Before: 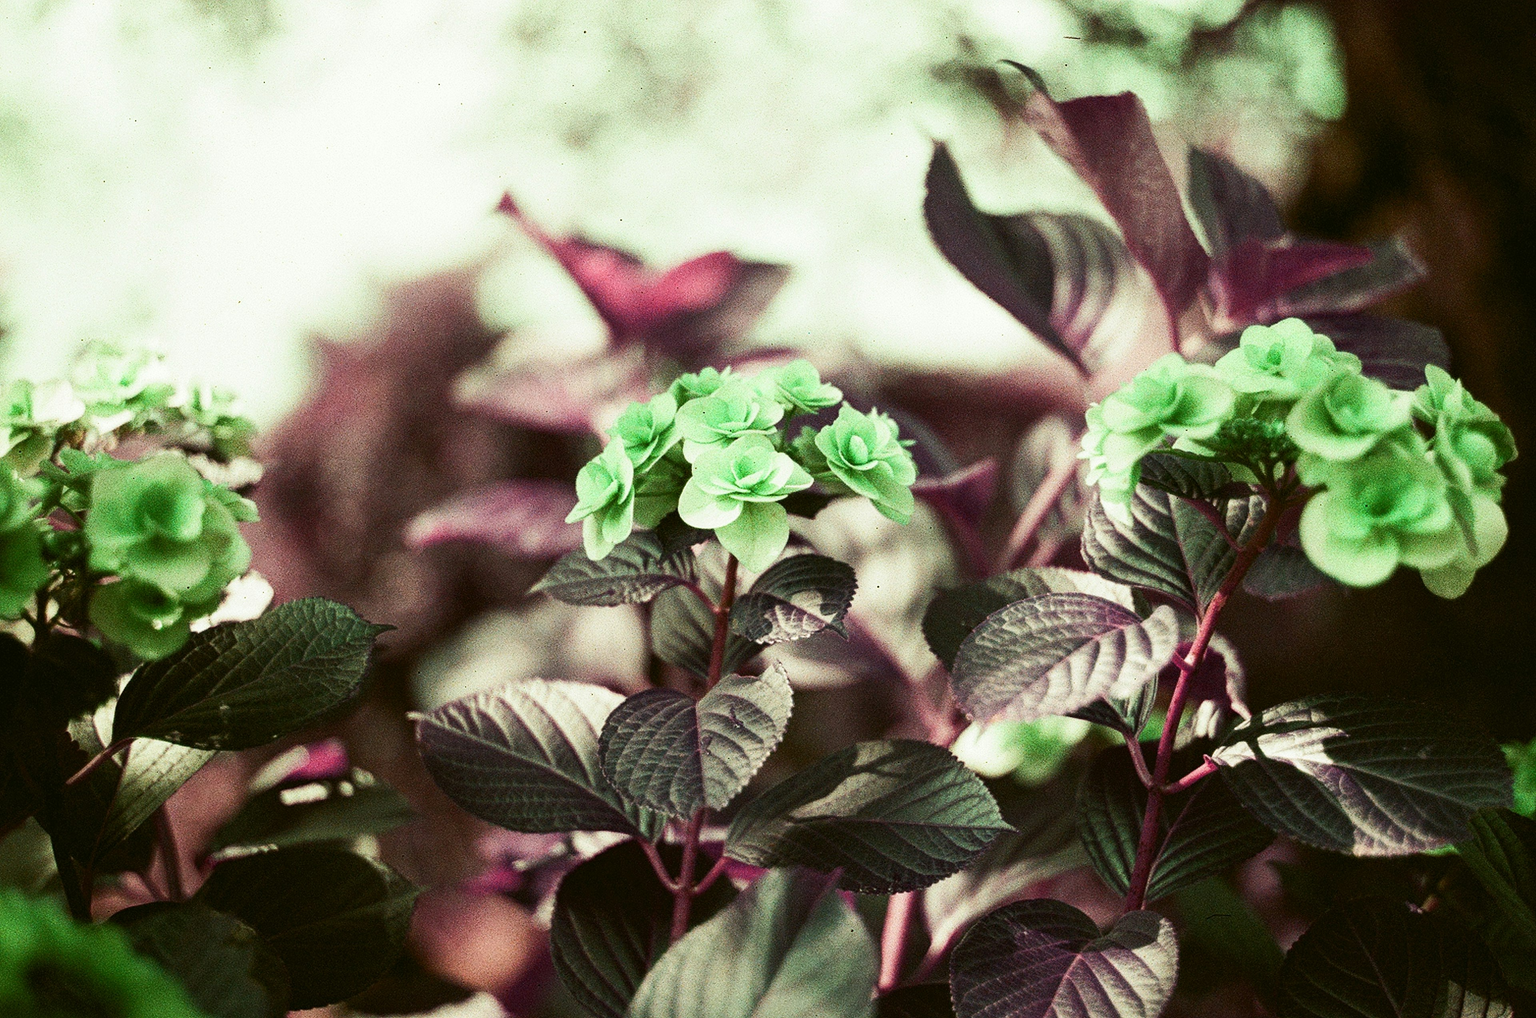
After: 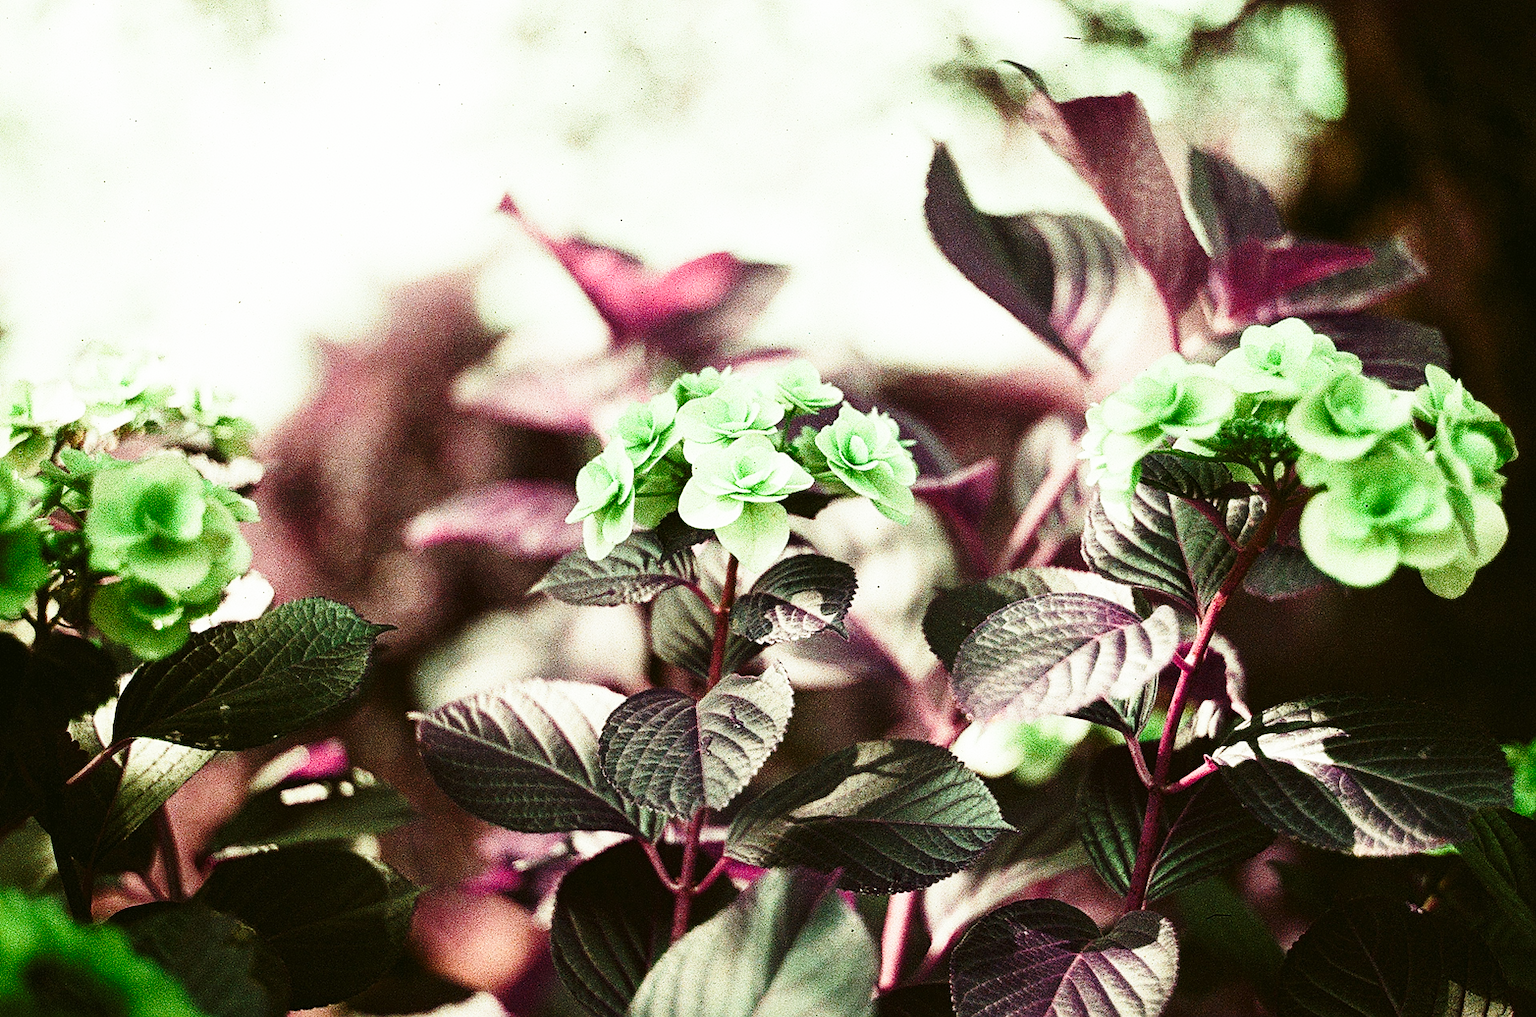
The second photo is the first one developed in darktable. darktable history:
sharpen: radius 3.119
base curve: curves: ch0 [(0, 0) (0.028, 0.03) (0.121, 0.232) (0.46, 0.748) (0.859, 0.968) (1, 1)], preserve colors none
